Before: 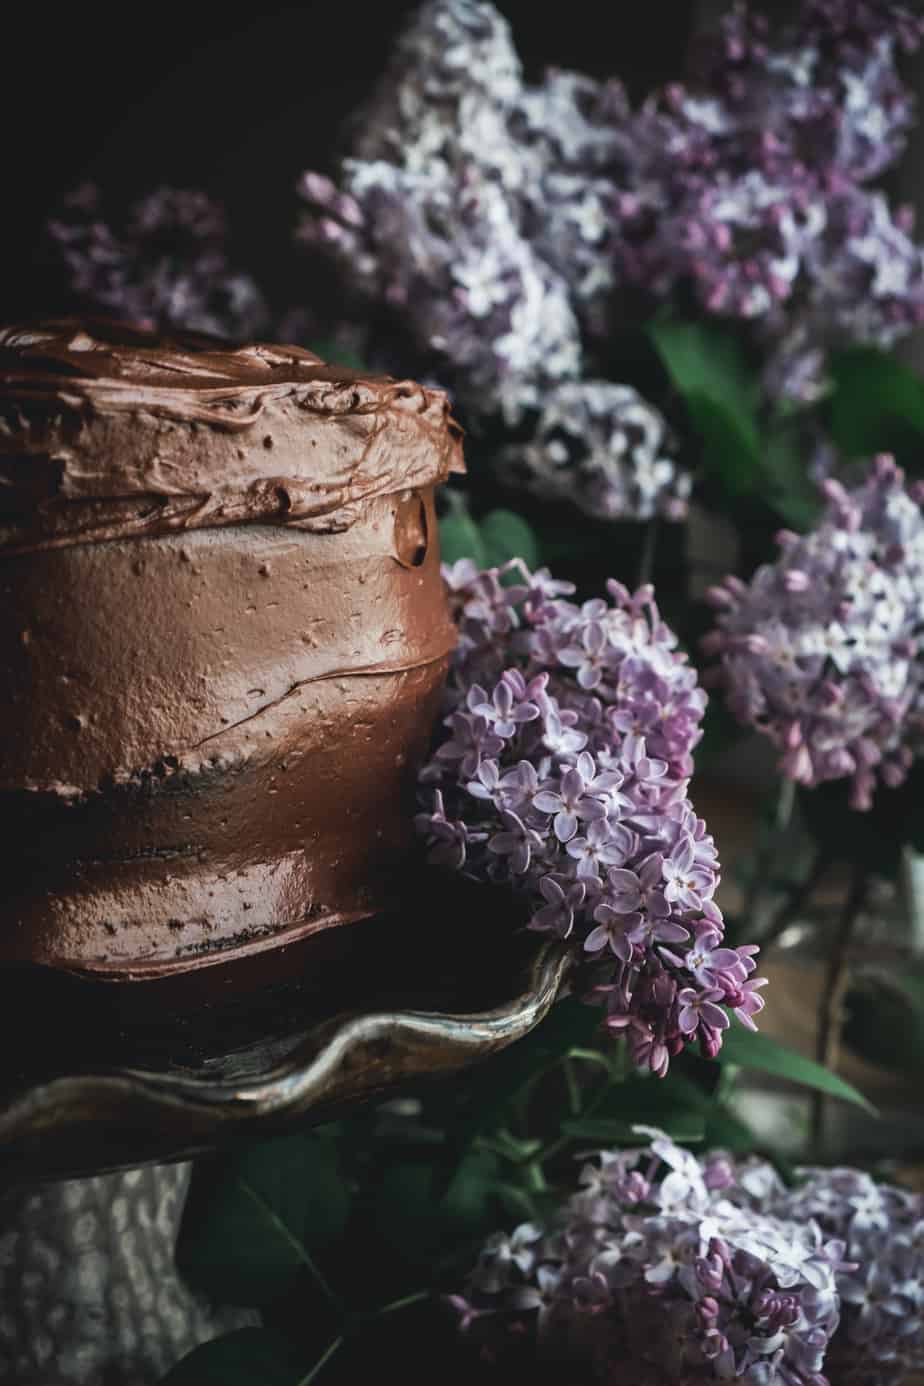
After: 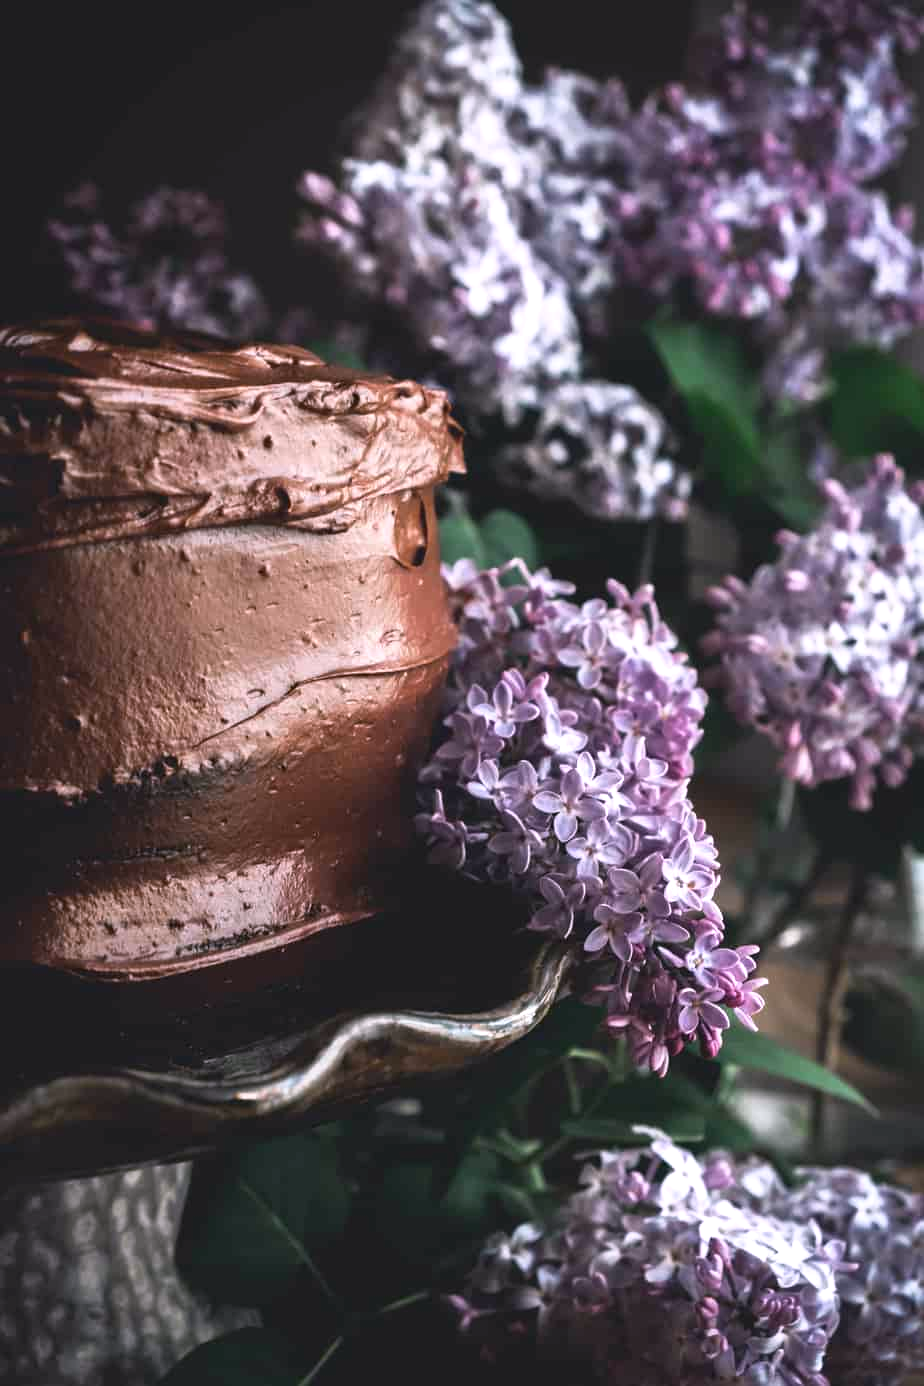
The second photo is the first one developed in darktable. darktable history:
shadows and highlights: shadows 0, highlights 40
white balance: red 1.05, blue 1.072
exposure: exposure 0.493 EV, compensate highlight preservation false
